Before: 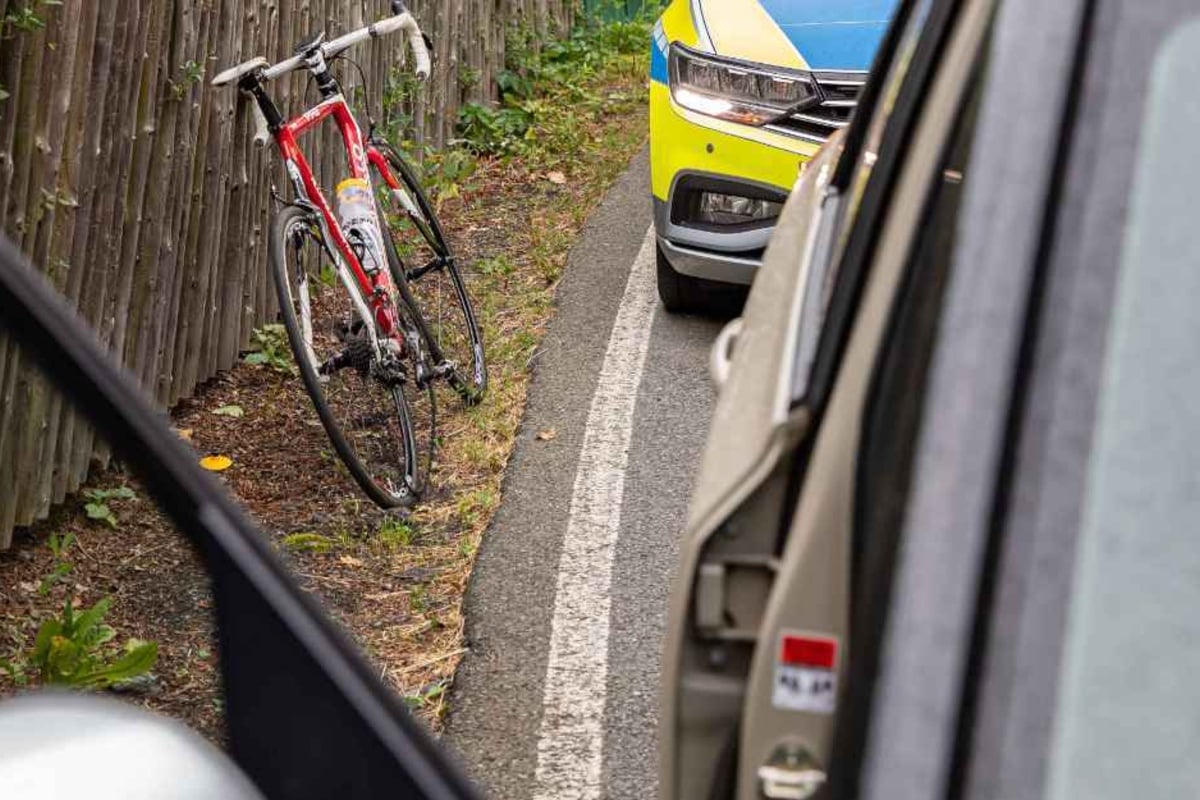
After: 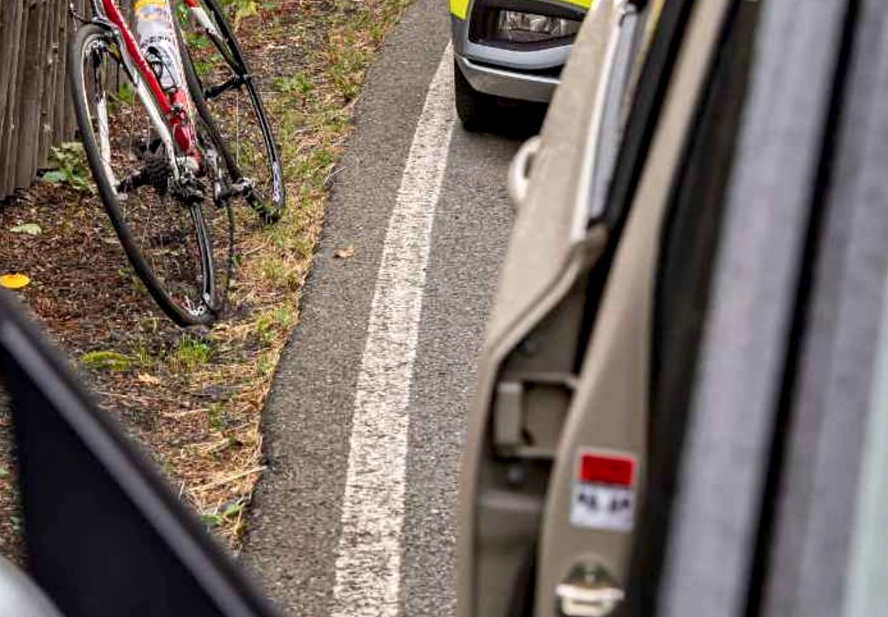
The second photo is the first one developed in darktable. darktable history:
crop: left 16.871%, top 22.857%, right 9.116%
color balance: on, module defaults
contrast equalizer: octaves 7, y [[0.6 ×6], [0.55 ×6], [0 ×6], [0 ×6], [0 ×6]], mix 0.35
